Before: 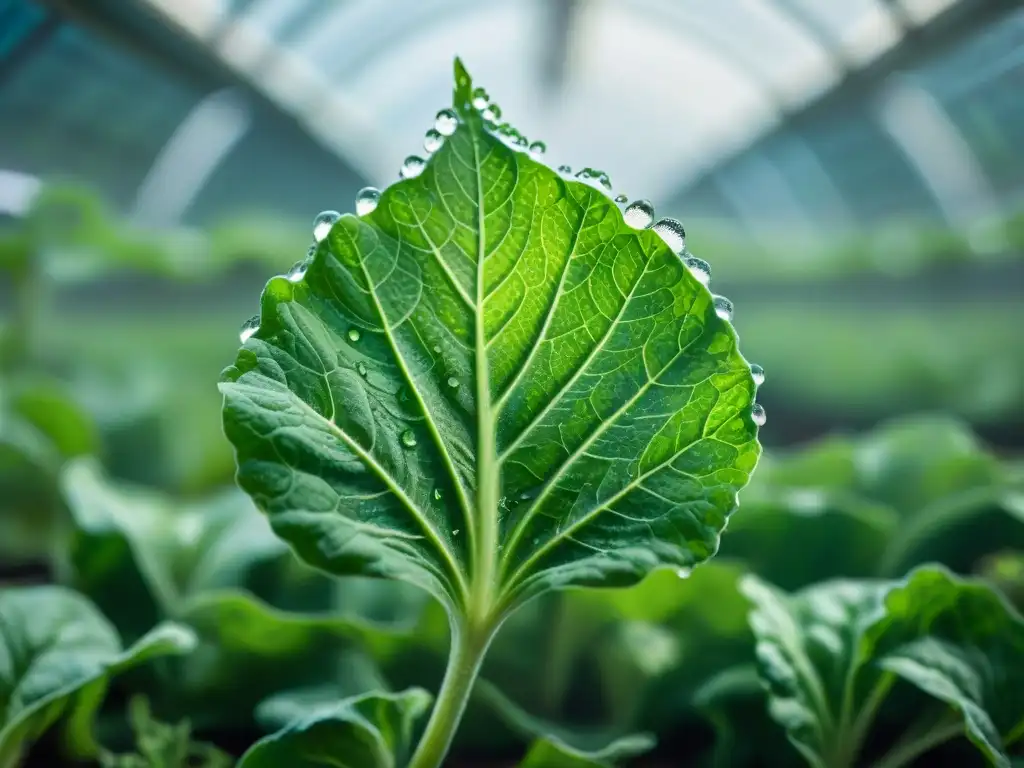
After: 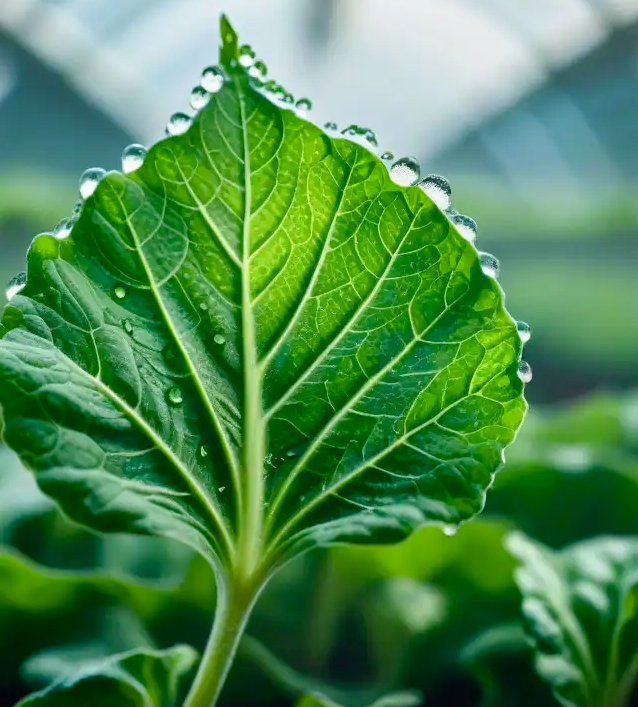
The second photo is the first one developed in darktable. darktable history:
color balance rgb: perceptual saturation grading › global saturation 20%, perceptual saturation grading › highlights -25%, perceptual saturation grading › shadows 25%
crop and rotate: left 22.918%, top 5.629%, right 14.711%, bottom 2.247%
